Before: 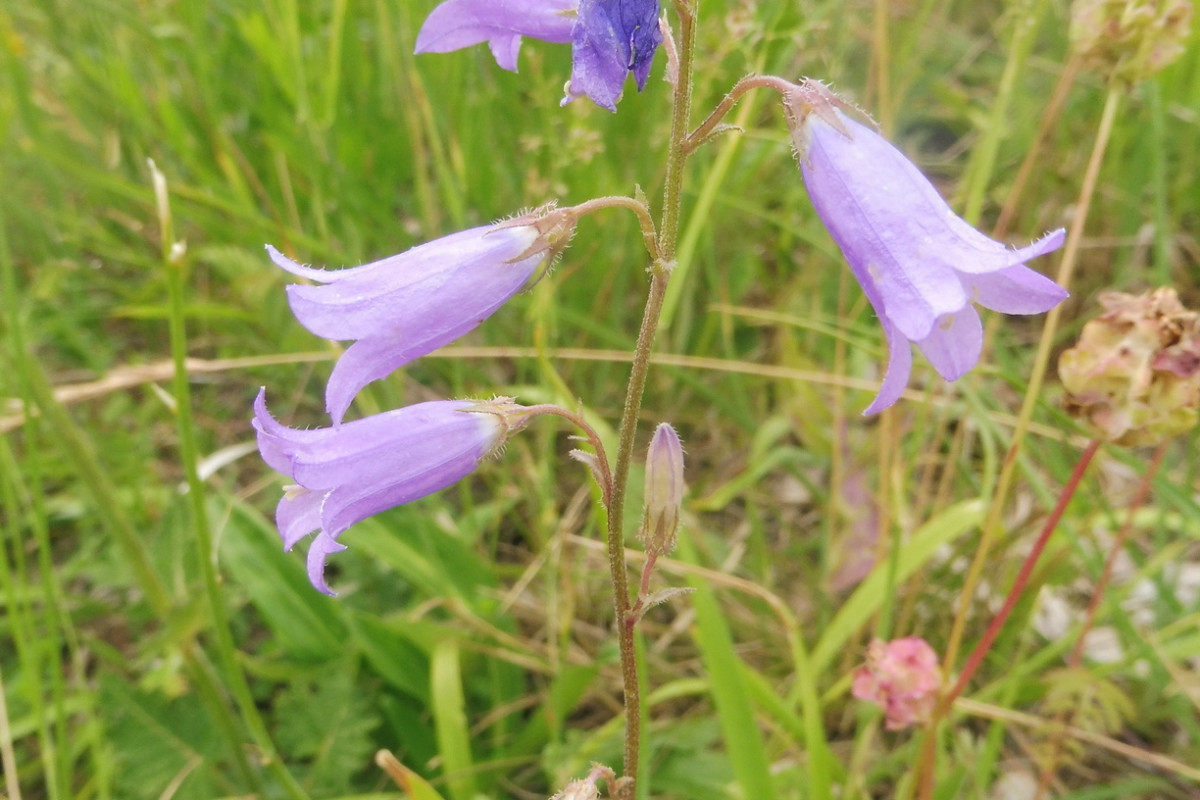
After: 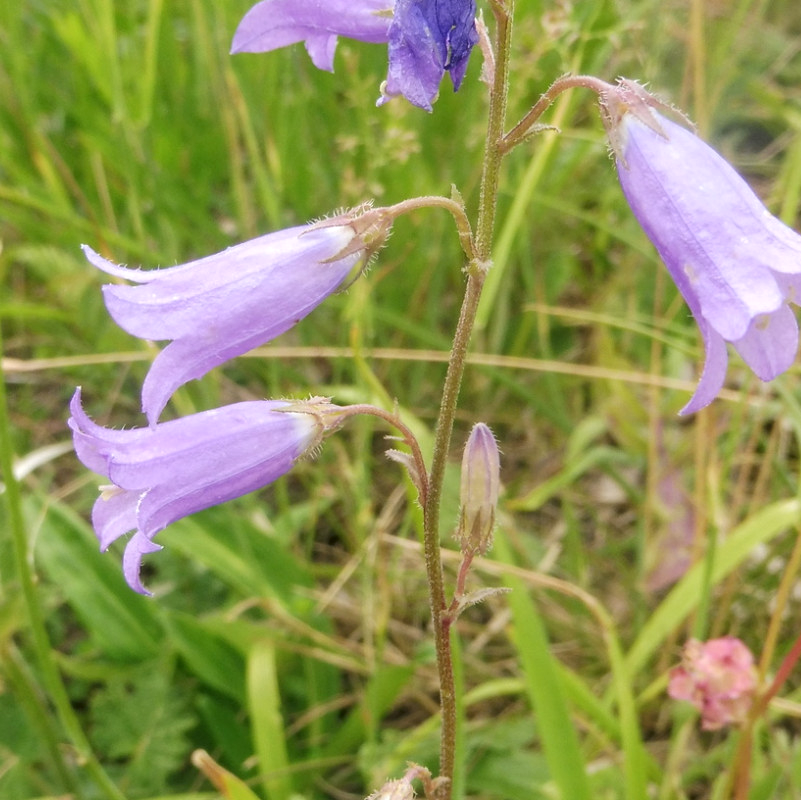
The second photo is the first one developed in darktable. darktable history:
crop: left 15.41%, right 17.837%
local contrast: on, module defaults
